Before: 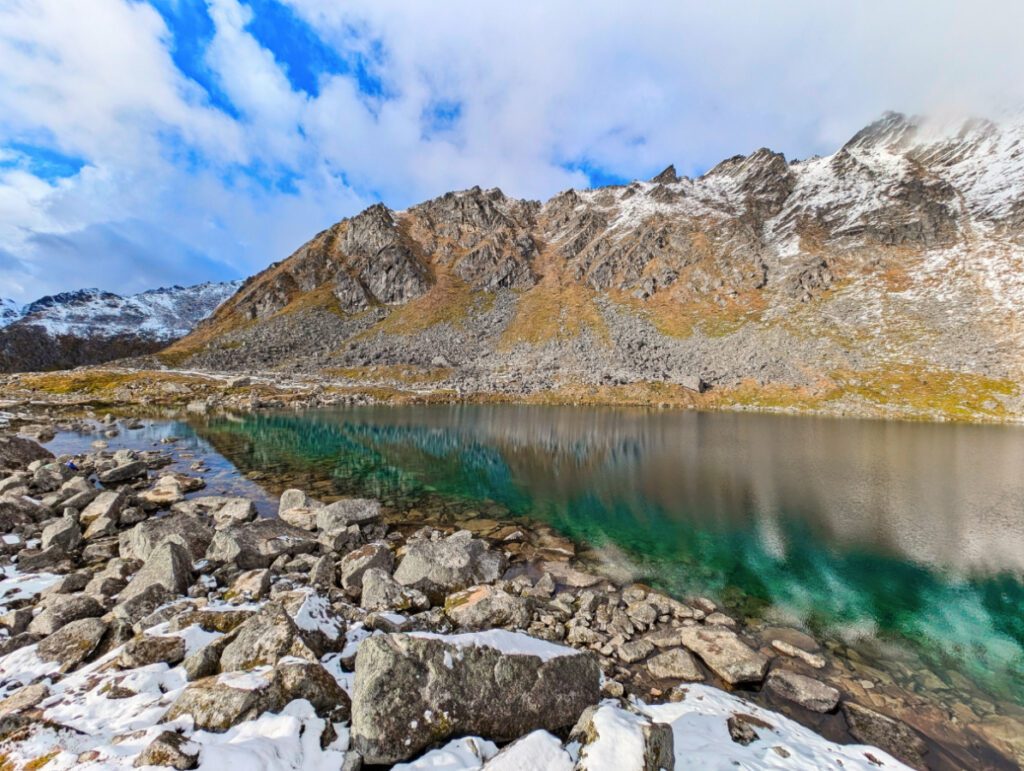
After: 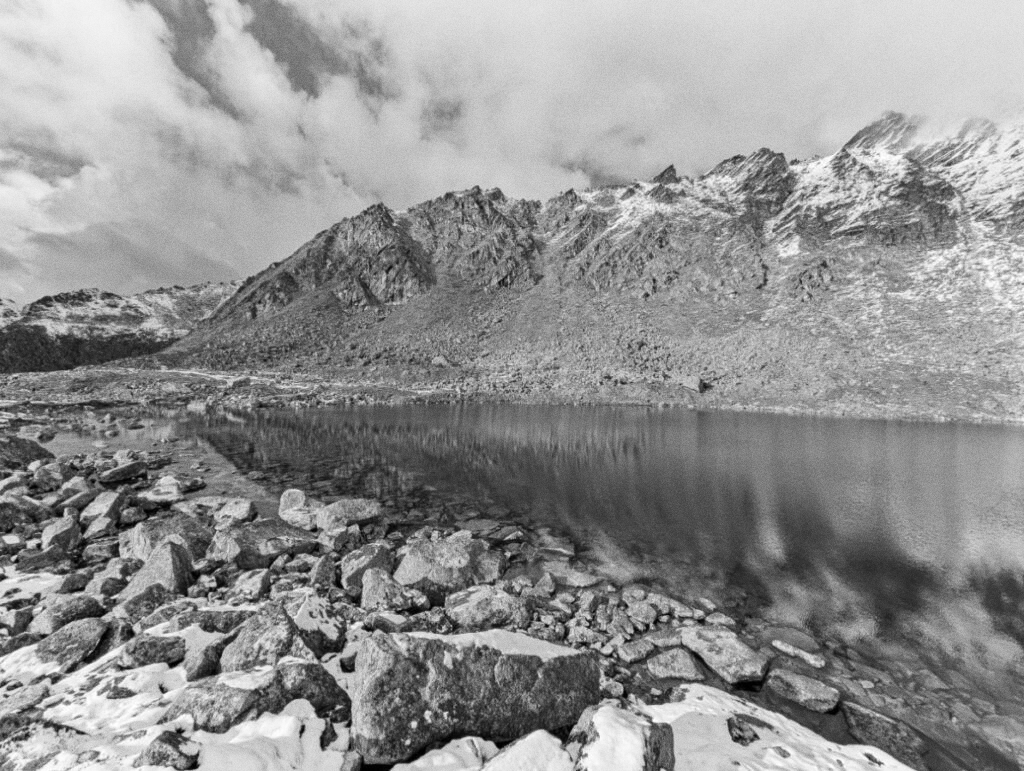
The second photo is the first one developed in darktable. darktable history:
grain: on, module defaults
monochrome: on, module defaults
